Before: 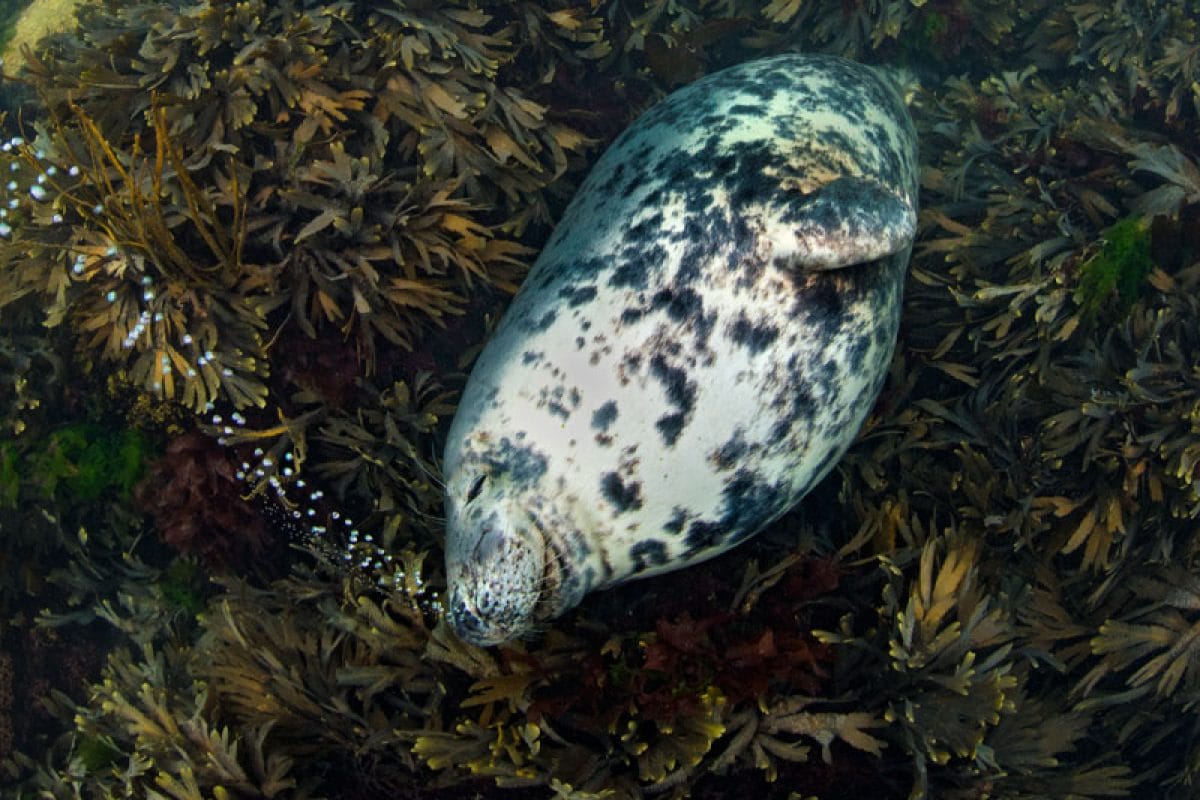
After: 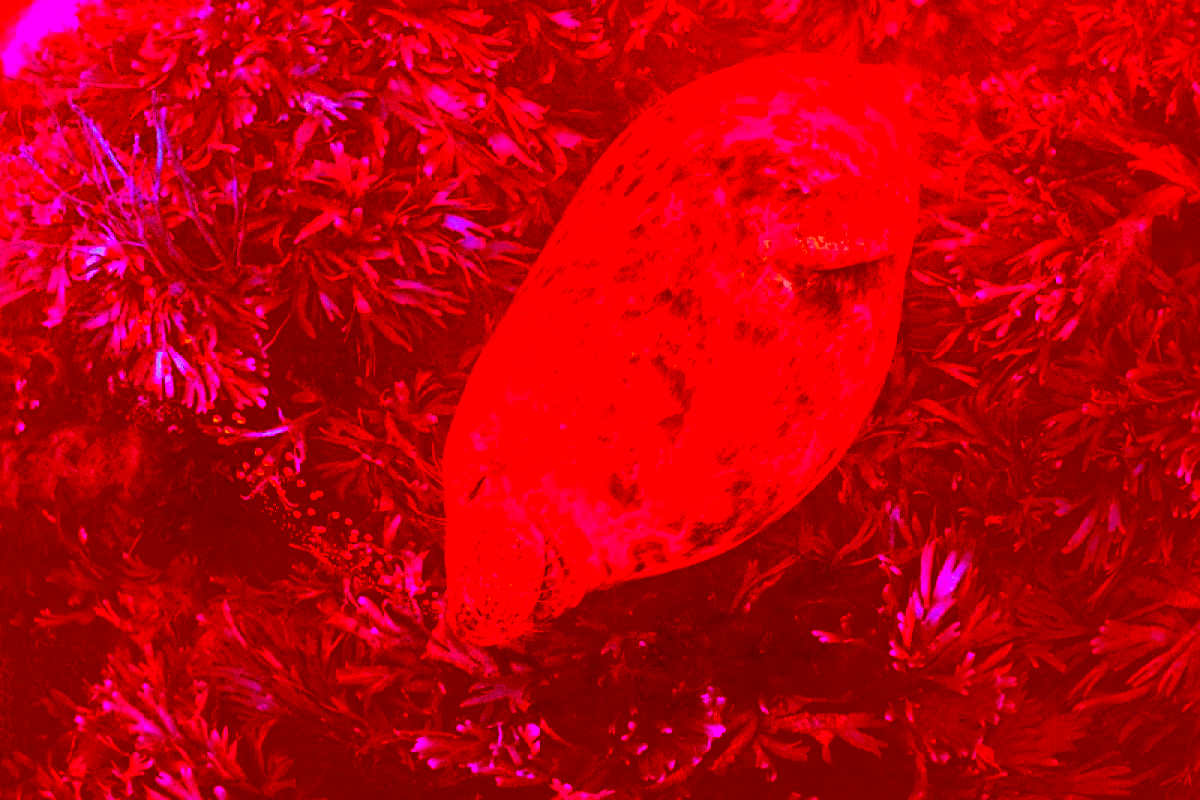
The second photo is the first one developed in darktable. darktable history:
color balance rgb: perceptual saturation grading › global saturation 30%, global vibrance 10%
color correction: highlights a* -39.68, highlights b* -40, shadows a* -40, shadows b* -40, saturation -3
sharpen: radius 1.864, amount 0.398, threshold 1.271
tone equalizer: -7 EV -0.63 EV, -6 EV 1 EV, -5 EV -0.45 EV, -4 EV 0.43 EV, -3 EV 0.41 EV, -2 EV 0.15 EV, -1 EV -0.15 EV, +0 EV -0.39 EV, smoothing diameter 25%, edges refinement/feathering 10, preserve details guided filter
